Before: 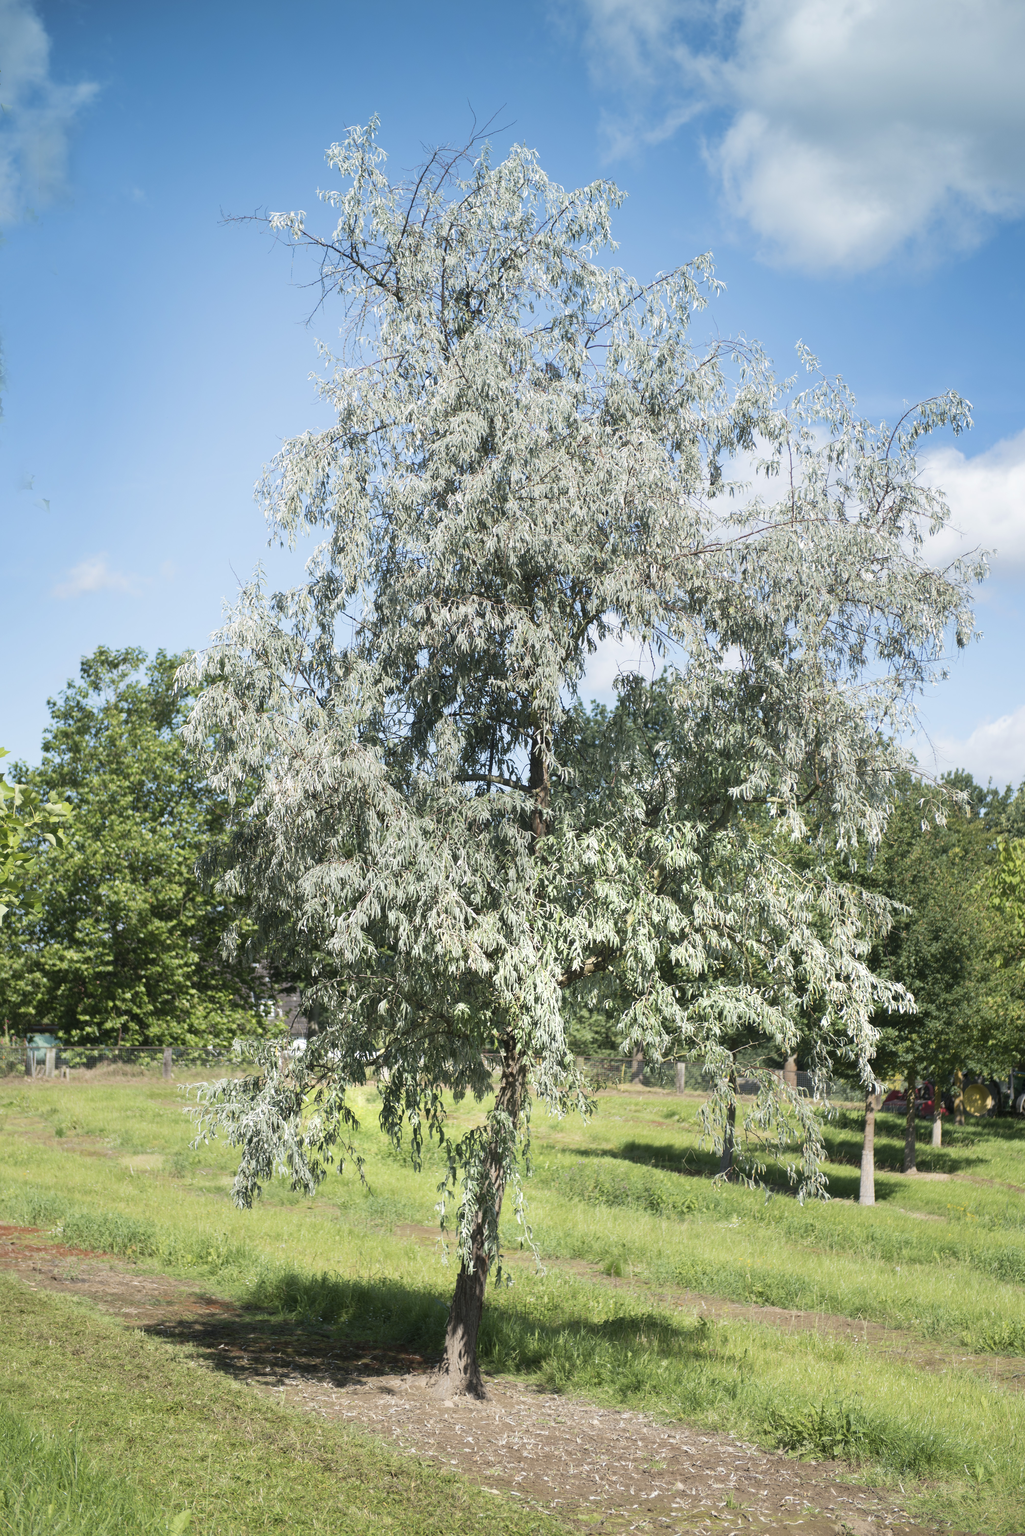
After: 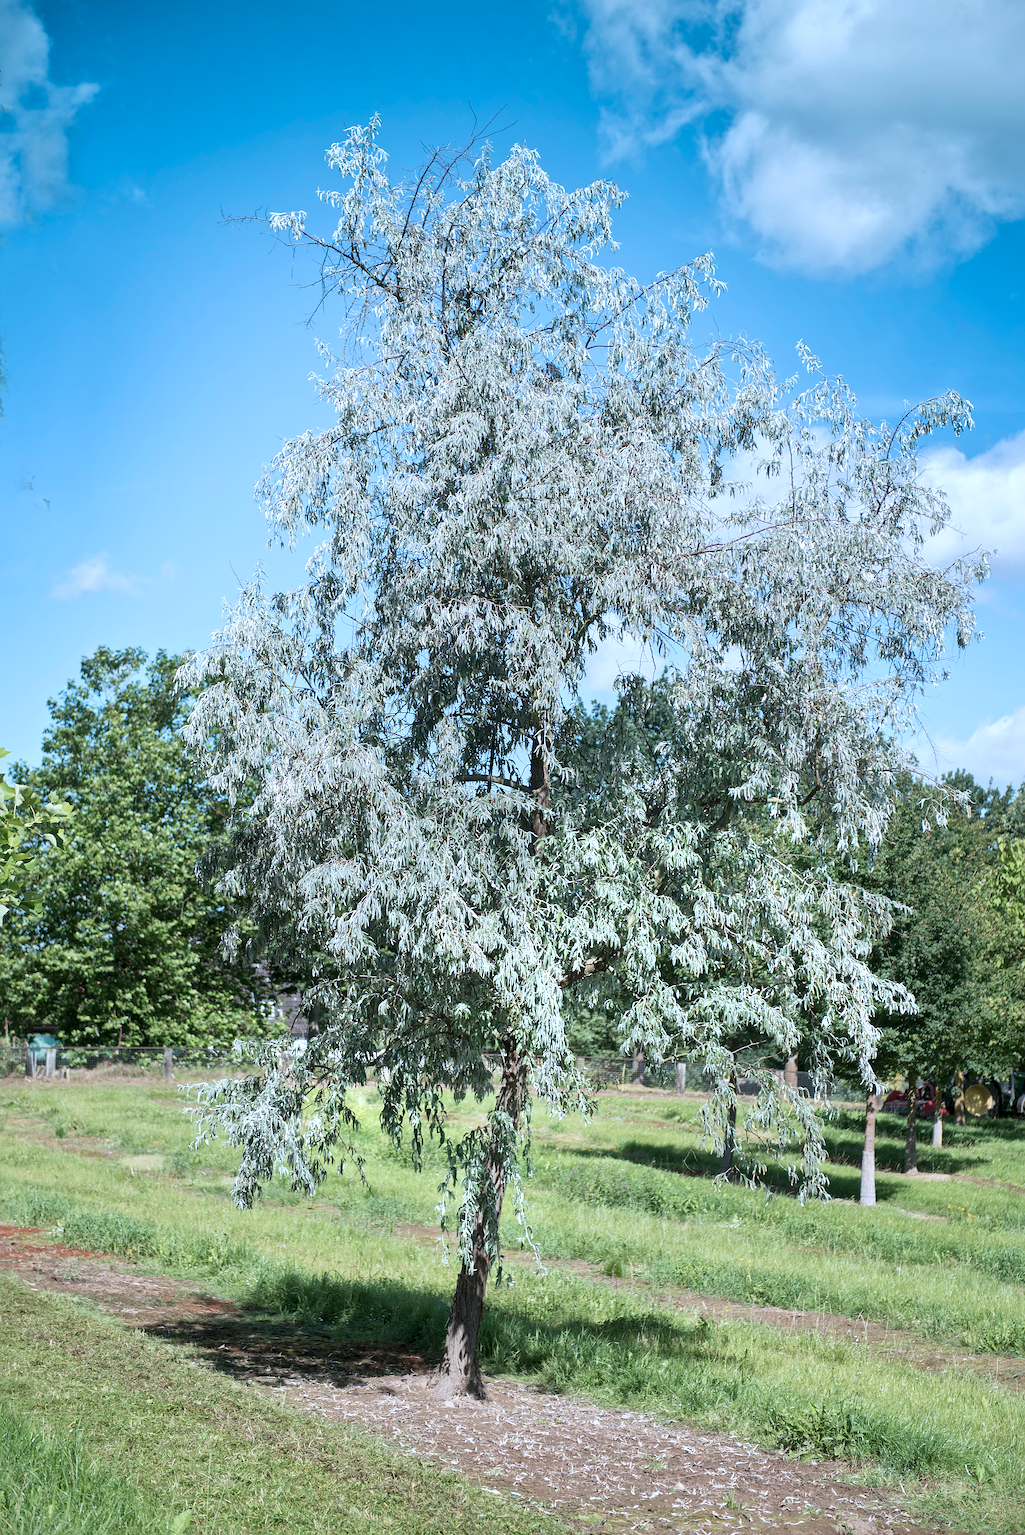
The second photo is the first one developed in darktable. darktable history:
sharpen: on, module defaults
color correction: highlights a* -2.24, highlights b* -18.1
local contrast: mode bilateral grid, contrast 20, coarseness 50, detail 144%, midtone range 0.2
